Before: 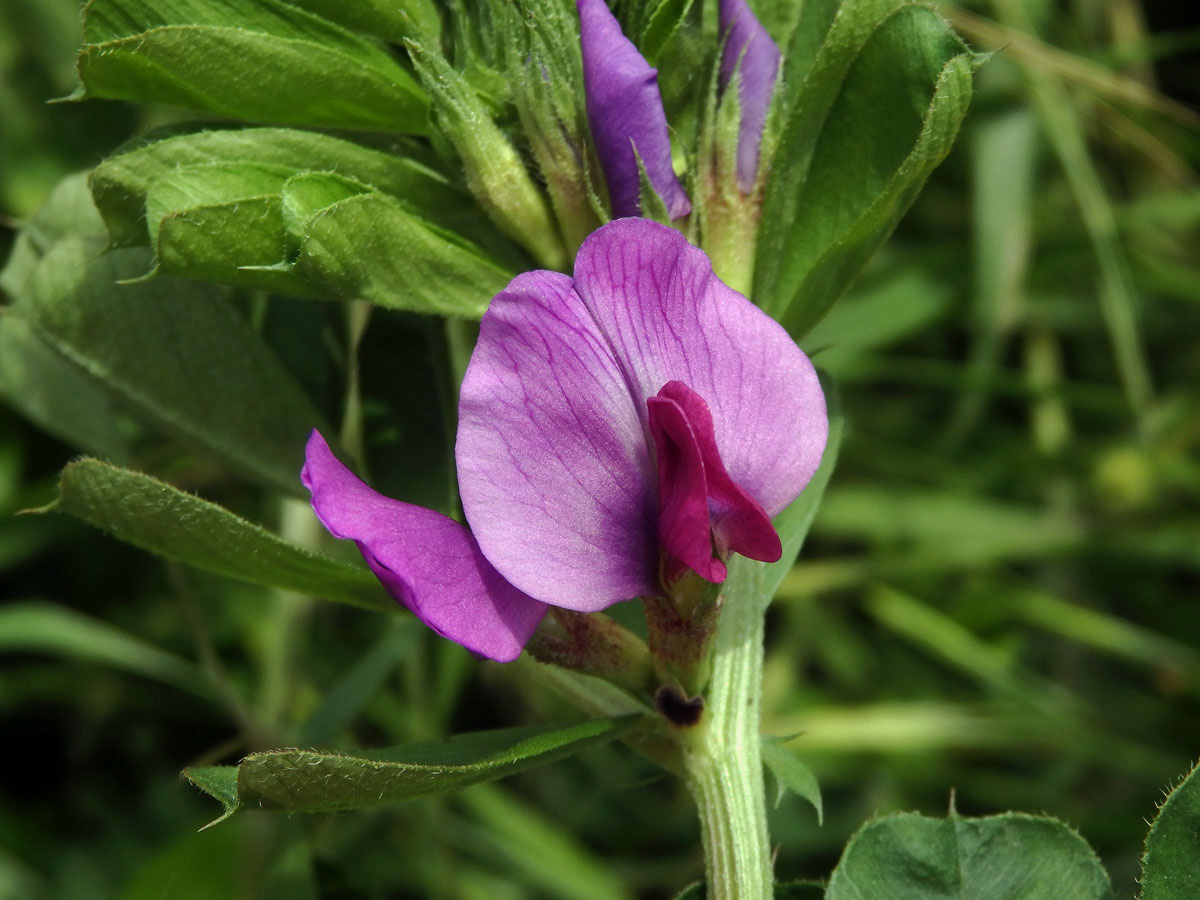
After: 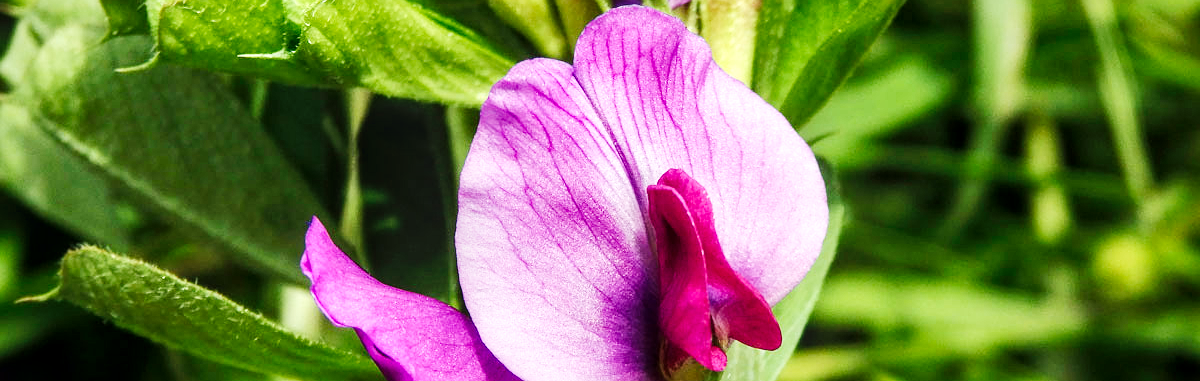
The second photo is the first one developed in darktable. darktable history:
crop and rotate: top 23.622%, bottom 34.001%
sharpen: radius 1.301, amount 0.287, threshold 0.116
local contrast: on, module defaults
shadows and highlights: shadows 11.11, white point adjustment 1.25, highlights -1.98, soften with gaussian
base curve: curves: ch0 [(0, 0.003) (0.001, 0.002) (0.006, 0.004) (0.02, 0.022) (0.048, 0.086) (0.094, 0.234) (0.162, 0.431) (0.258, 0.629) (0.385, 0.8) (0.548, 0.918) (0.751, 0.988) (1, 1)], preserve colors none
